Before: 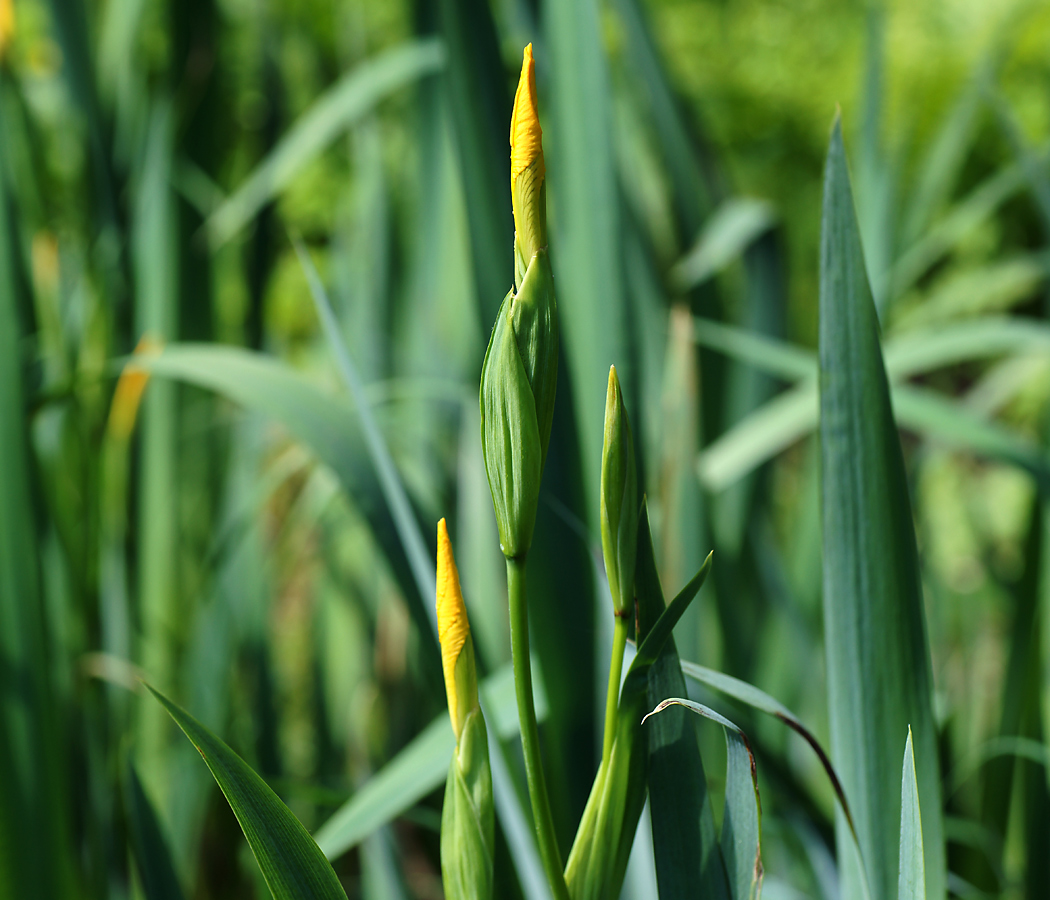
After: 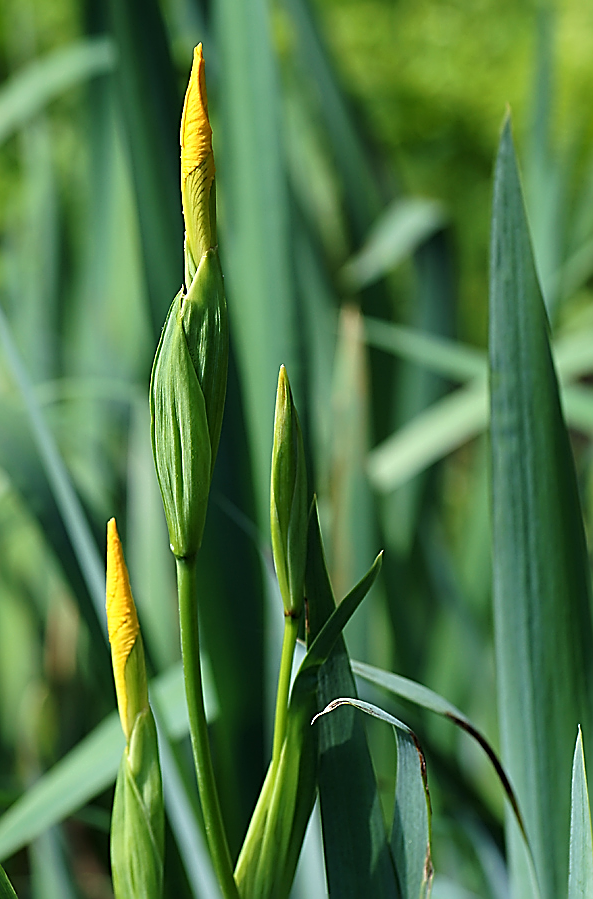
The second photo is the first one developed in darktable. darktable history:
sharpen: radius 1.726, amount 1.286
crop: left 31.51%, top 0.019%, right 12.003%
